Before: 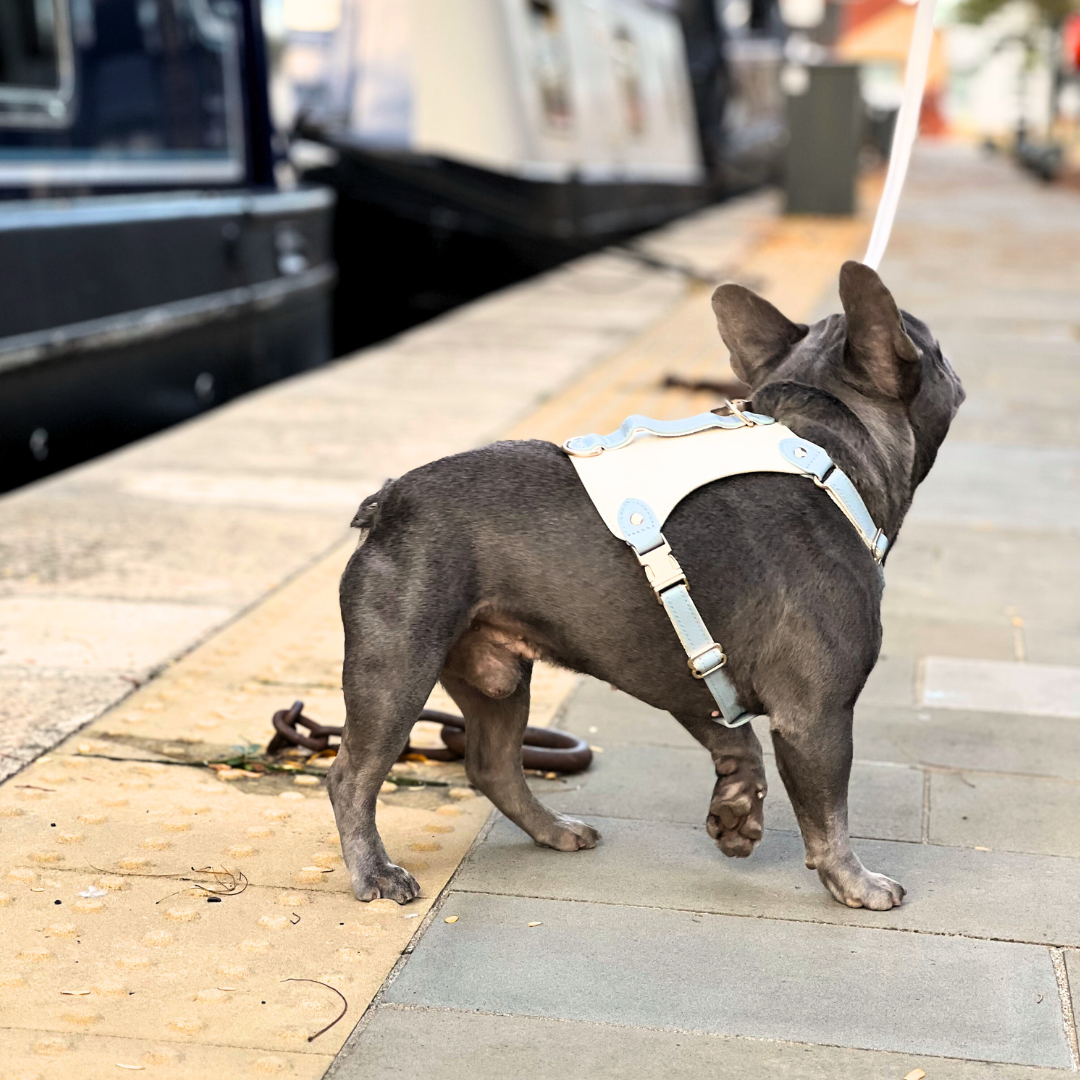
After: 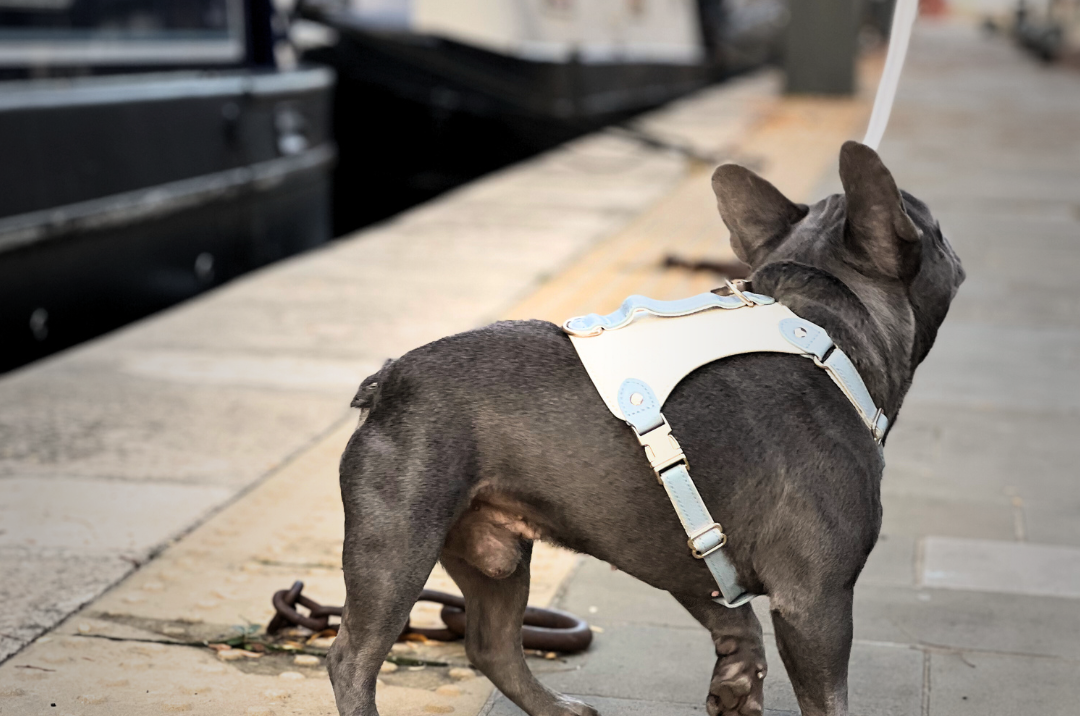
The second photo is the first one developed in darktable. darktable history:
vignetting: fall-off start 17.61%, fall-off radius 137.12%, width/height ratio 0.617, shape 0.581
crop: top 11.159%, bottom 22.53%
